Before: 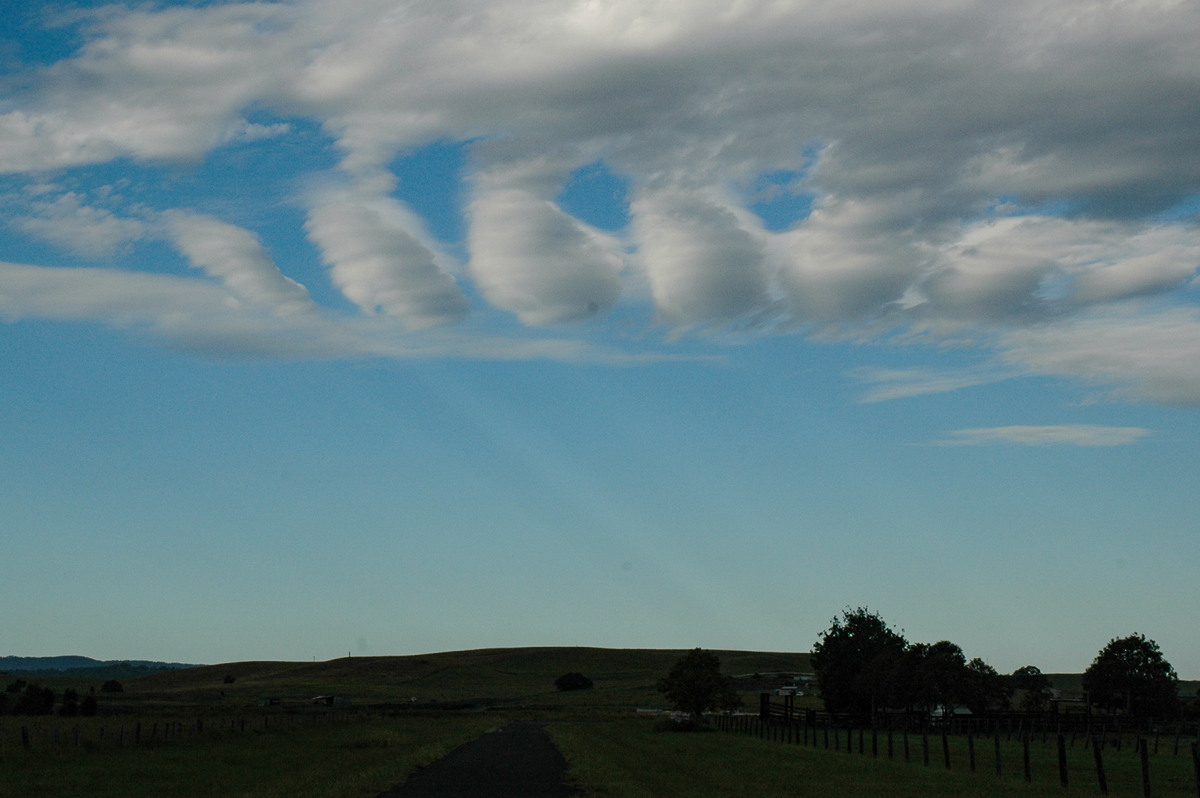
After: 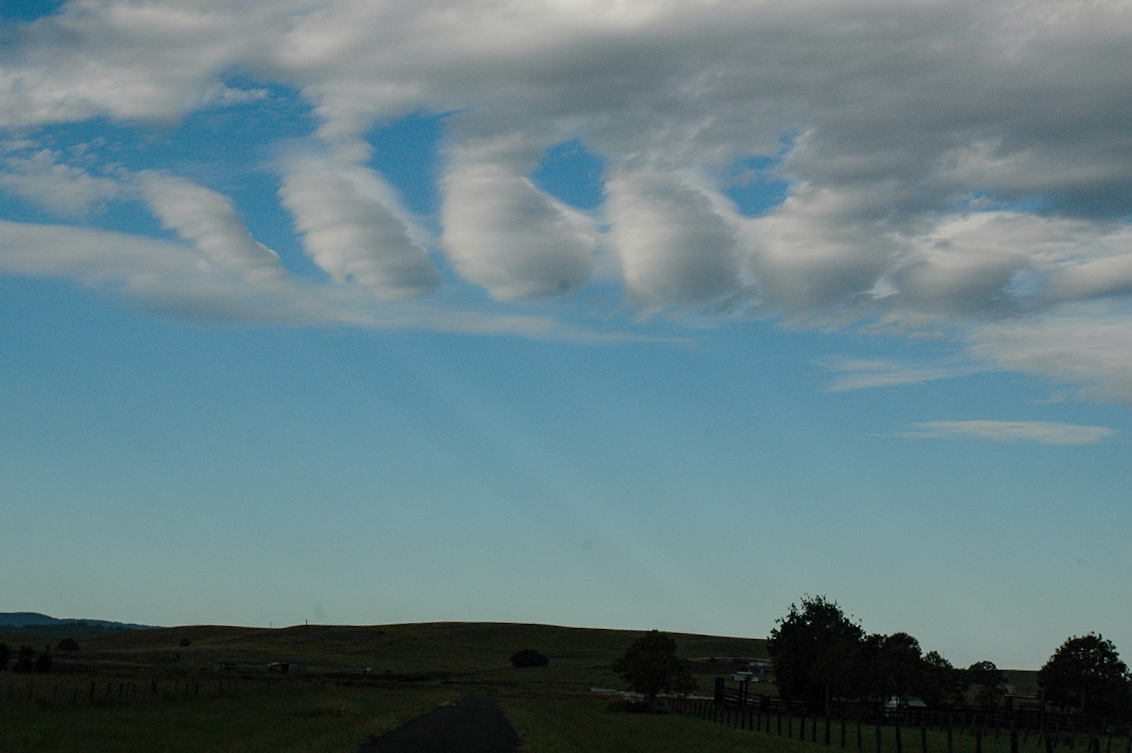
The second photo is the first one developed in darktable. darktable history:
crop and rotate: angle -2.3°
